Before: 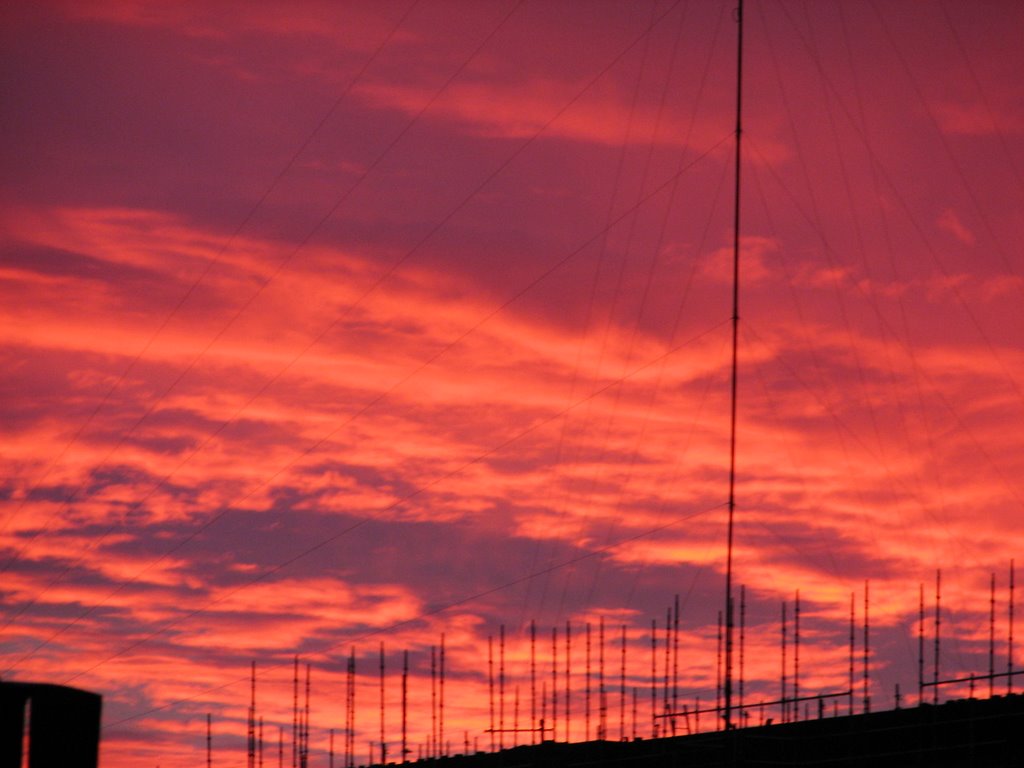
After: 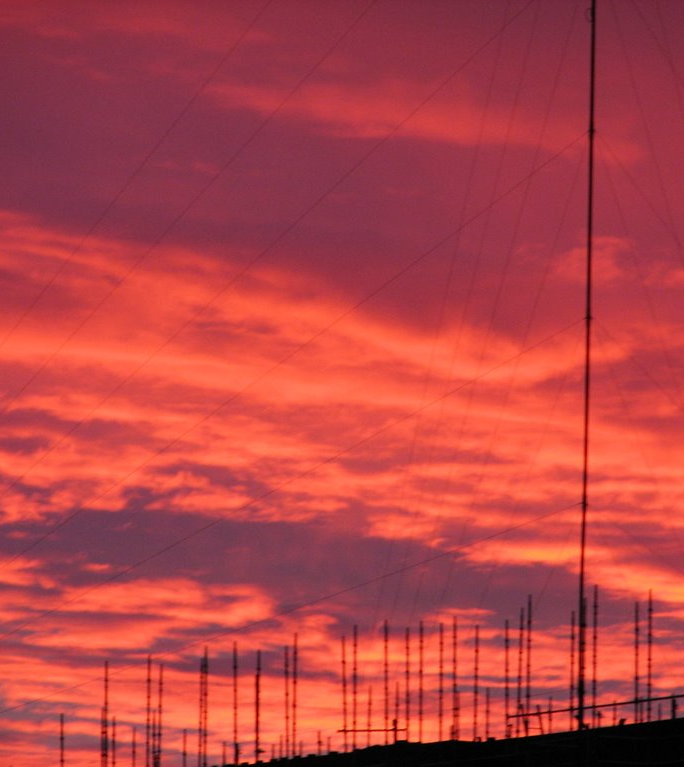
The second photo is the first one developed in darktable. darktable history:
crop and rotate: left 14.44%, right 18.728%
